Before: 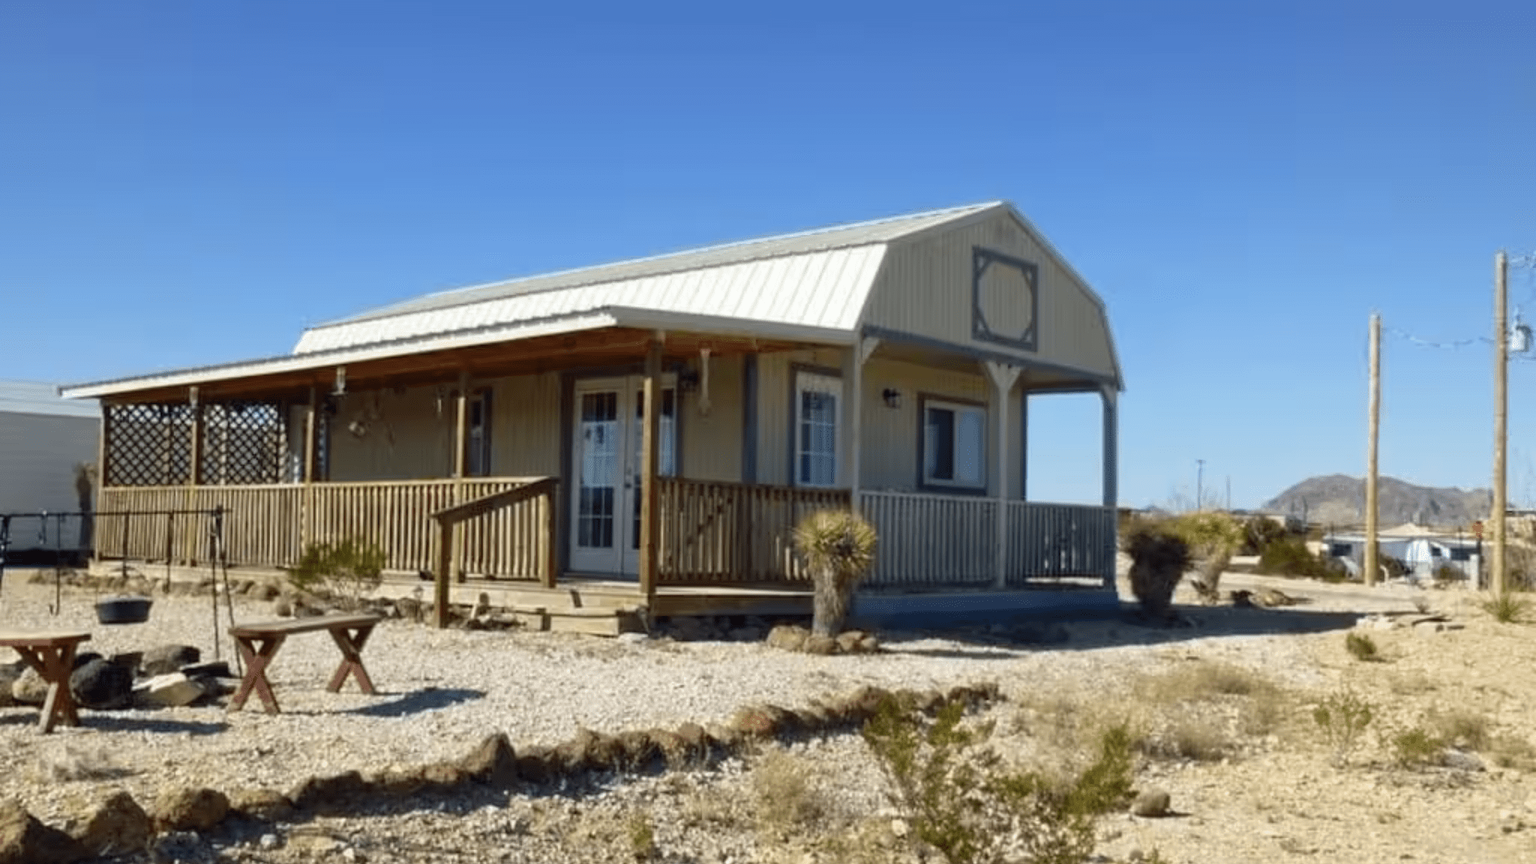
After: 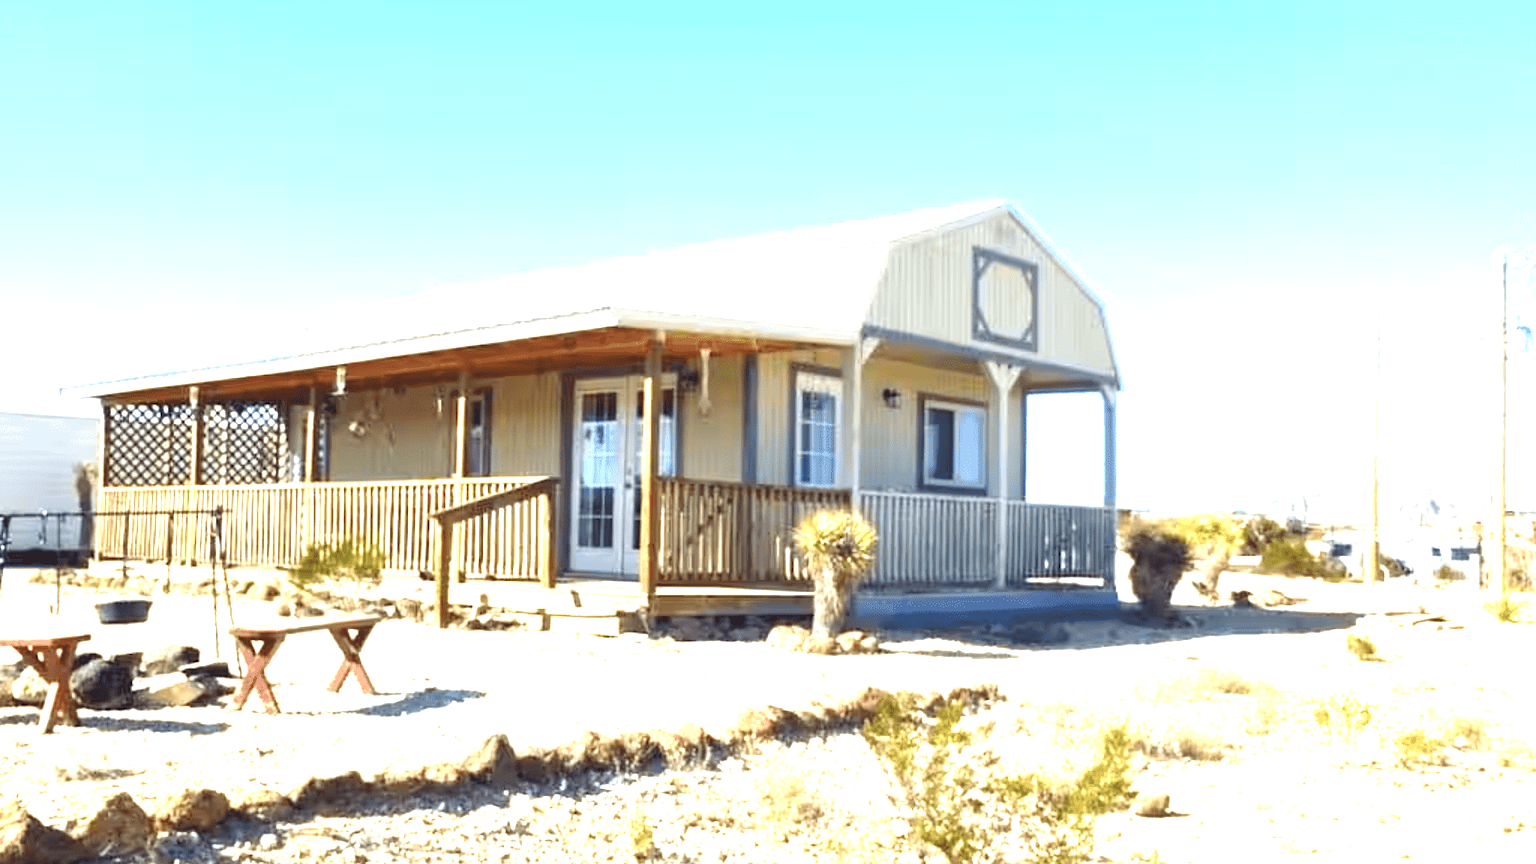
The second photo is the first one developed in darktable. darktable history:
exposure: black level correction 0, exposure 2.344 EV, compensate highlight preservation false
